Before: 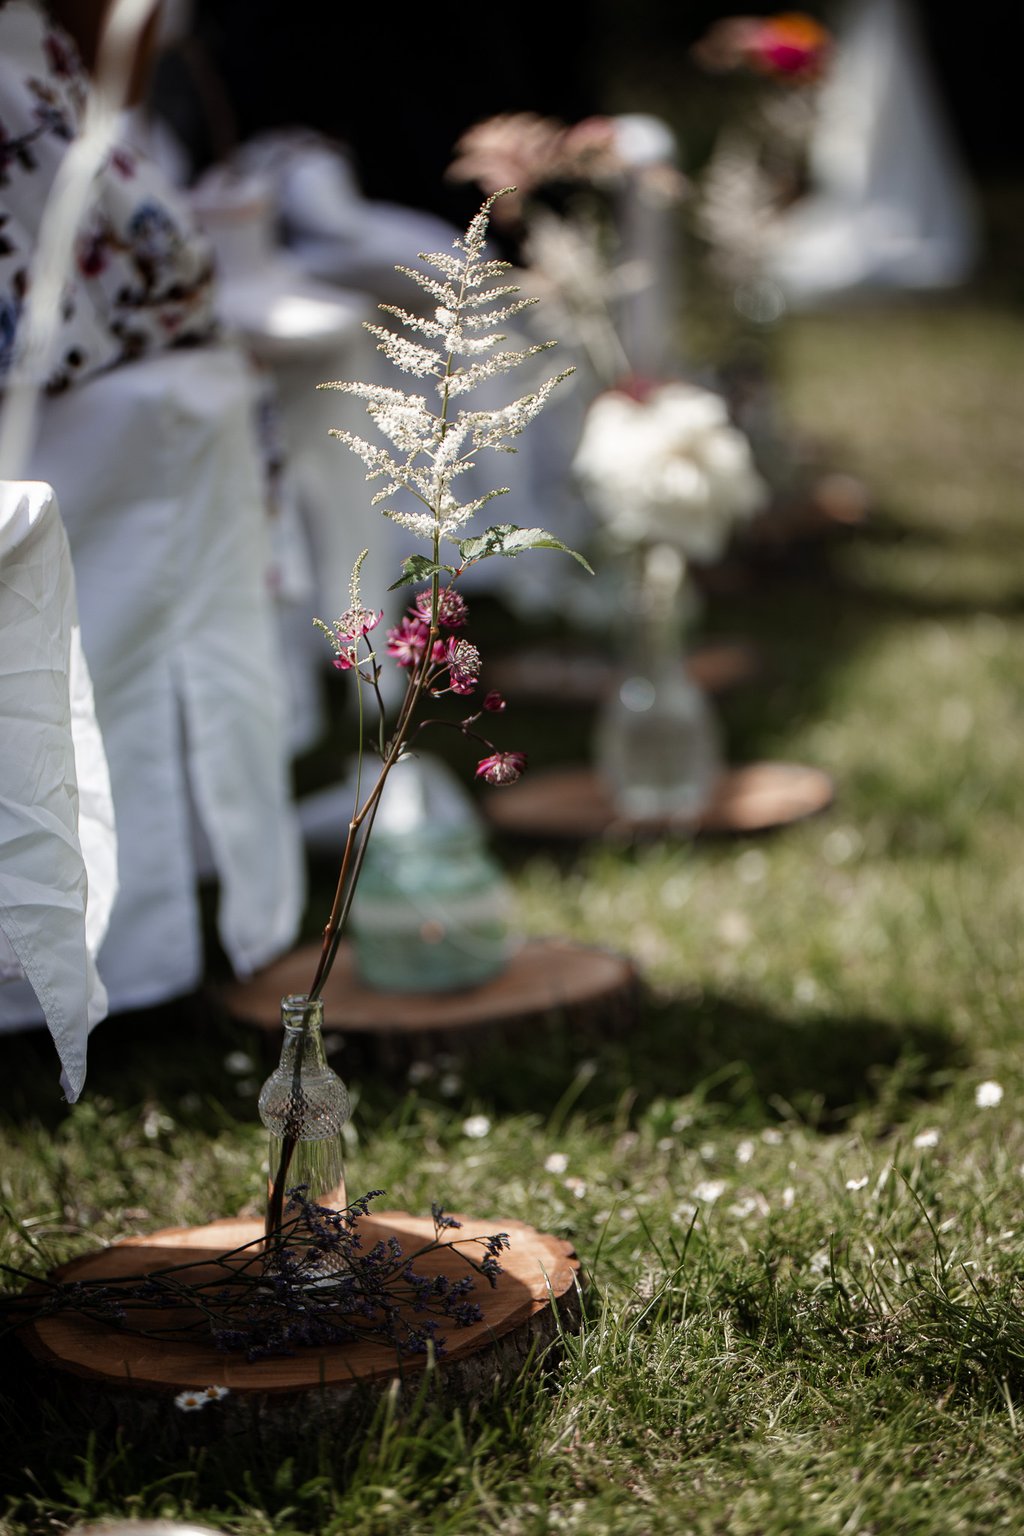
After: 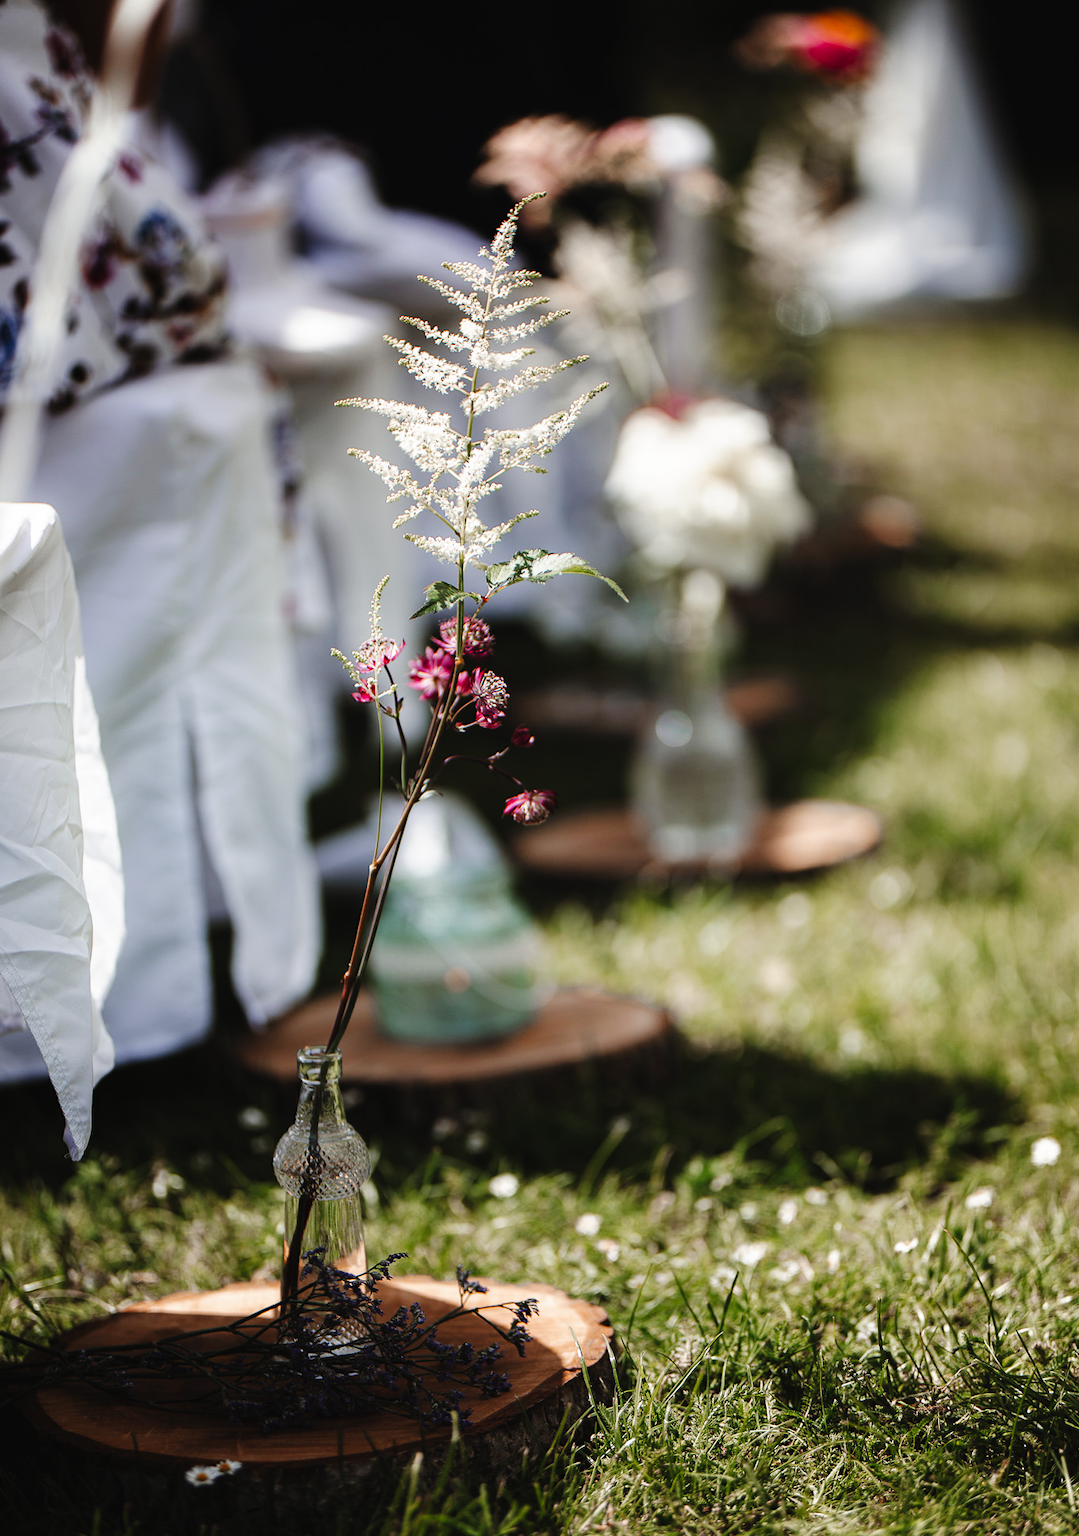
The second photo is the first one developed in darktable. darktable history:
tone curve: curves: ch0 [(0, 0.023) (0.1, 0.084) (0.184, 0.168) (0.45, 0.54) (0.57, 0.683) (0.722, 0.825) (0.877, 0.948) (1, 1)]; ch1 [(0, 0) (0.414, 0.395) (0.453, 0.437) (0.502, 0.509) (0.521, 0.519) (0.573, 0.568) (0.618, 0.61) (0.654, 0.642) (1, 1)]; ch2 [(0, 0) (0.421, 0.43) (0.45, 0.463) (0.492, 0.504) (0.511, 0.519) (0.557, 0.557) (0.602, 0.605) (1, 1)], preserve colors none
crop: top 0.379%, right 0.255%, bottom 5.027%
